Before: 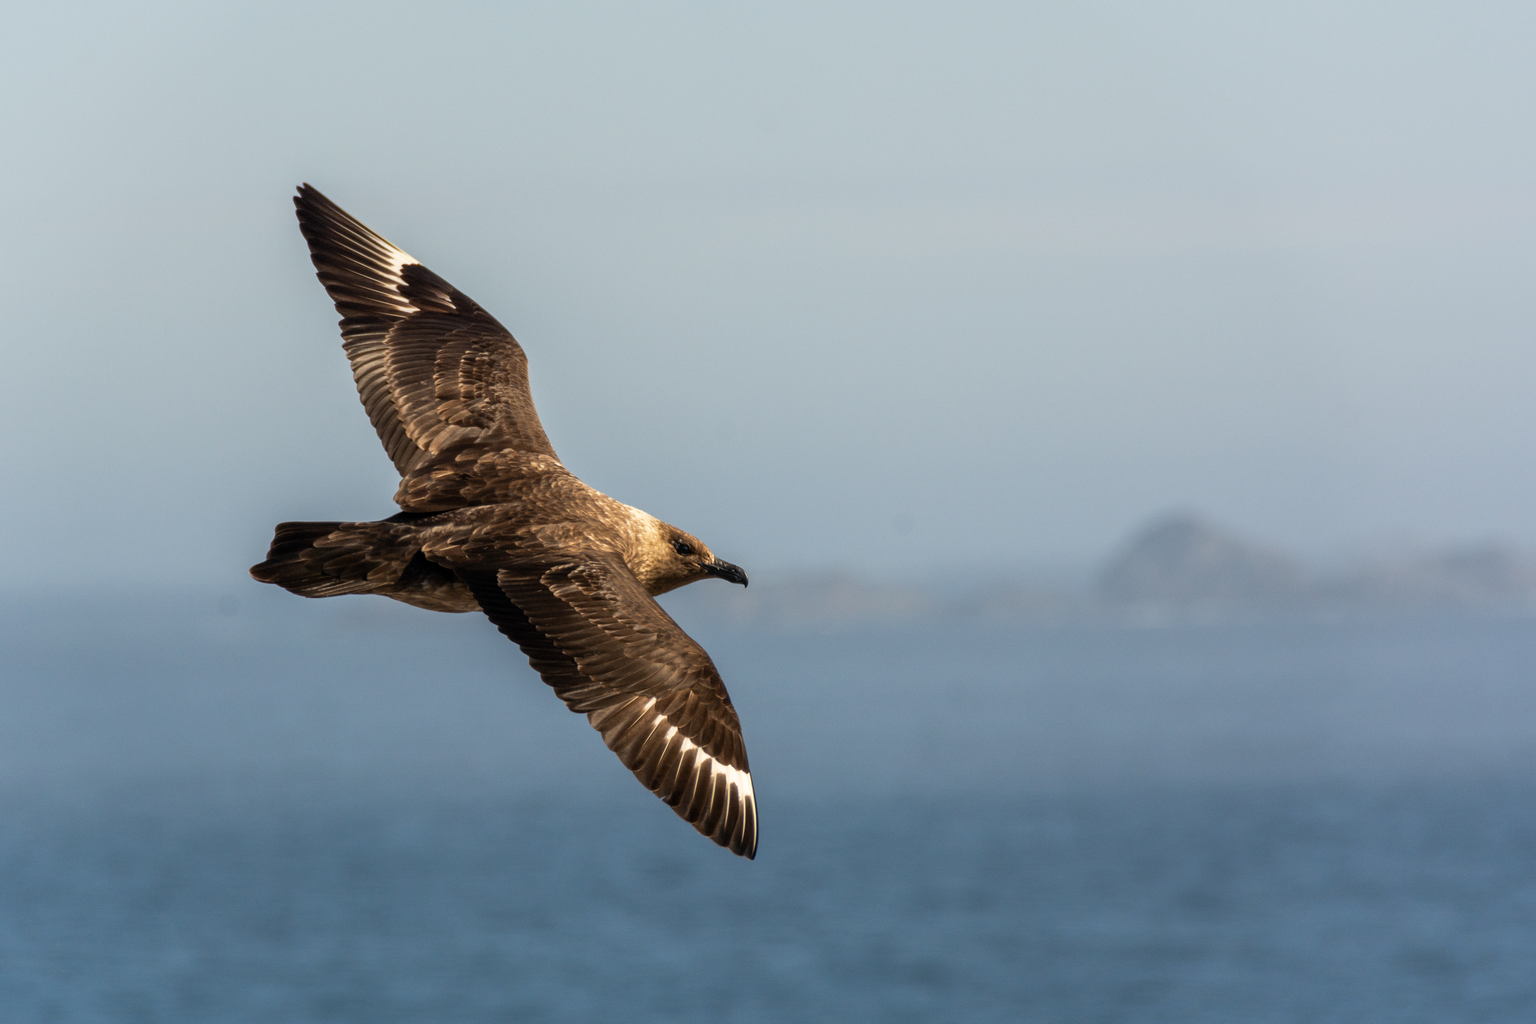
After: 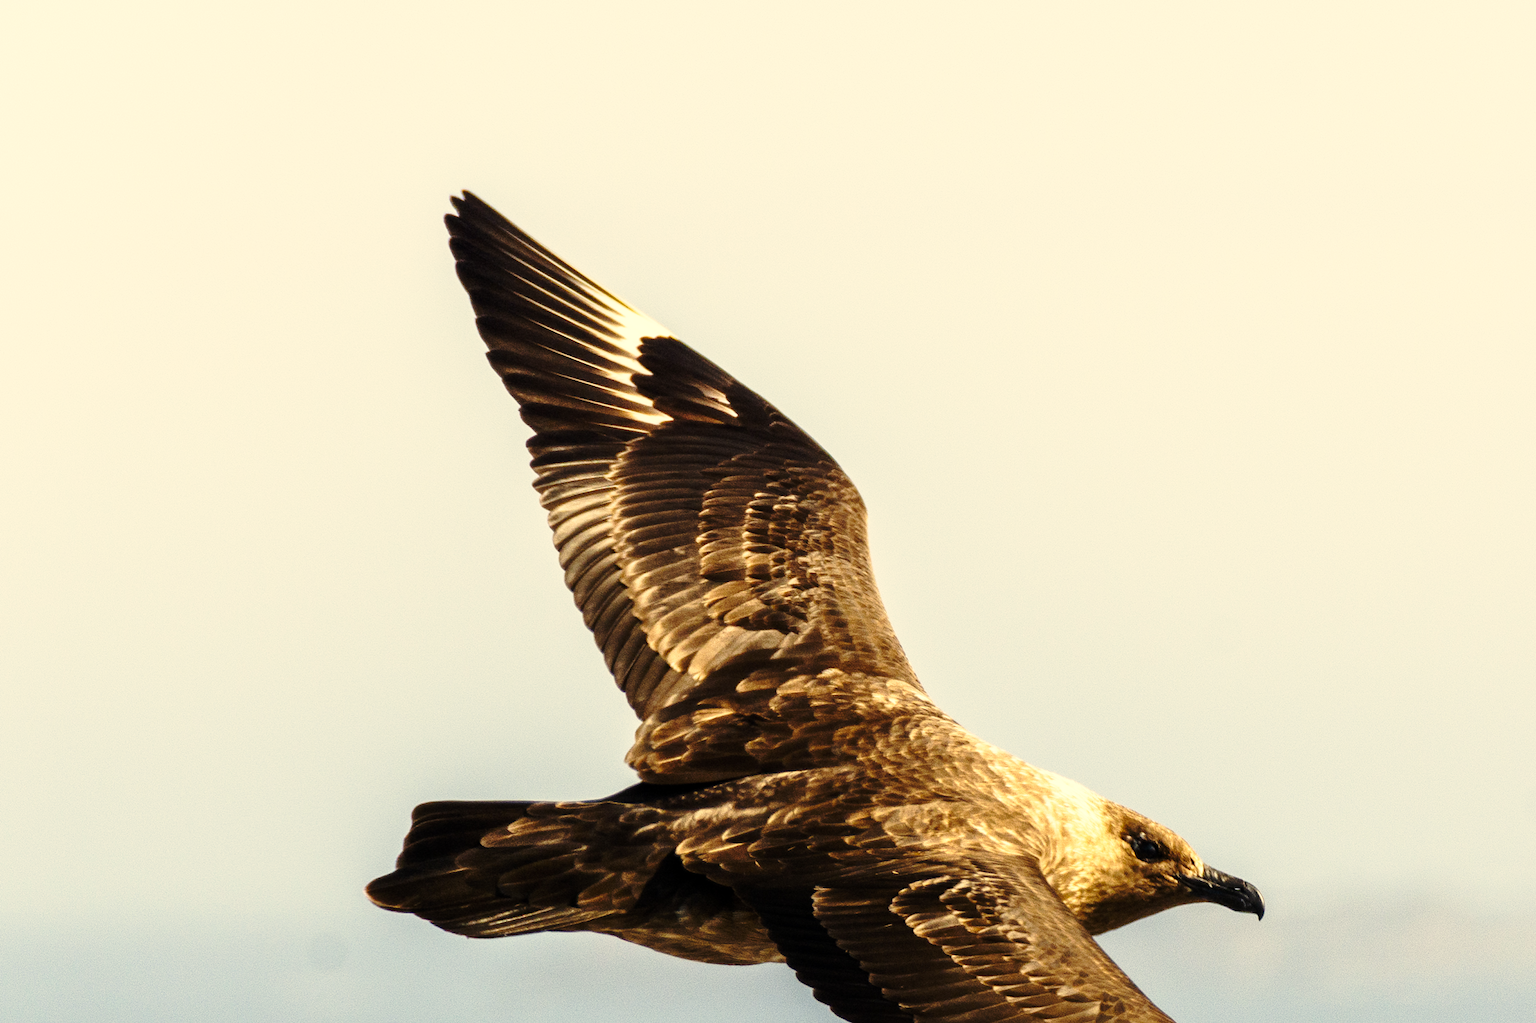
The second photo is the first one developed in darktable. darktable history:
crop and rotate: left 3.071%, top 7.578%, right 41.43%, bottom 36.953%
color correction: highlights a* 1.34, highlights b* 17.59
base curve: curves: ch0 [(0, 0) (0.032, 0.037) (0.105, 0.228) (0.435, 0.76) (0.856, 0.983) (1, 1)], preserve colors none
tone equalizer: -8 EV -0.411 EV, -7 EV -0.426 EV, -6 EV -0.327 EV, -5 EV -0.21 EV, -3 EV 0.188 EV, -2 EV 0.359 EV, -1 EV 0.378 EV, +0 EV 0.401 EV, edges refinement/feathering 500, mask exposure compensation -1.57 EV, preserve details no
